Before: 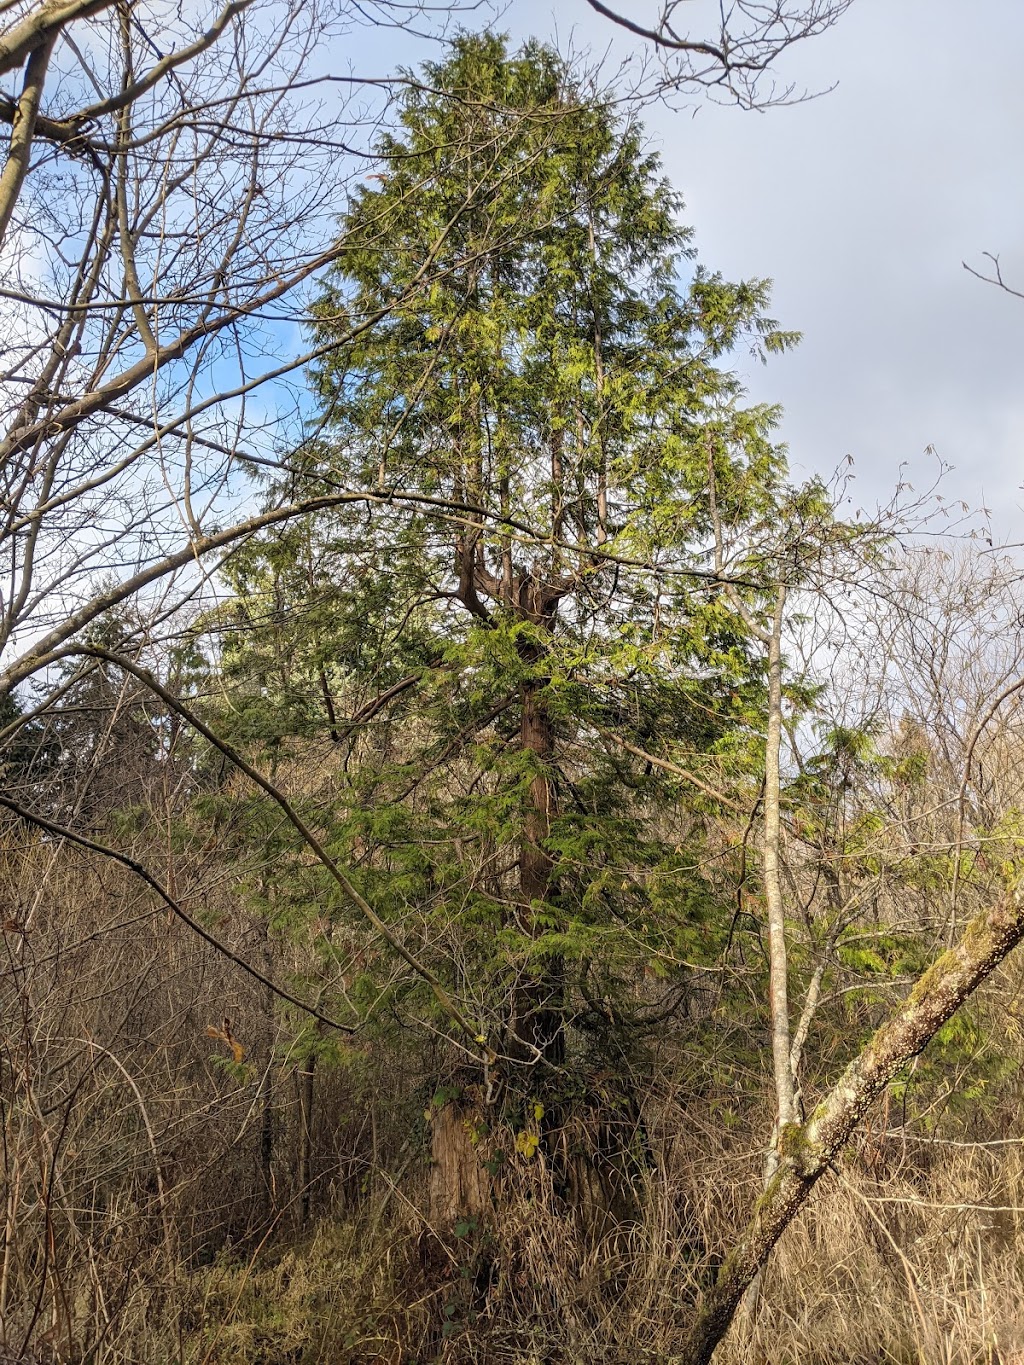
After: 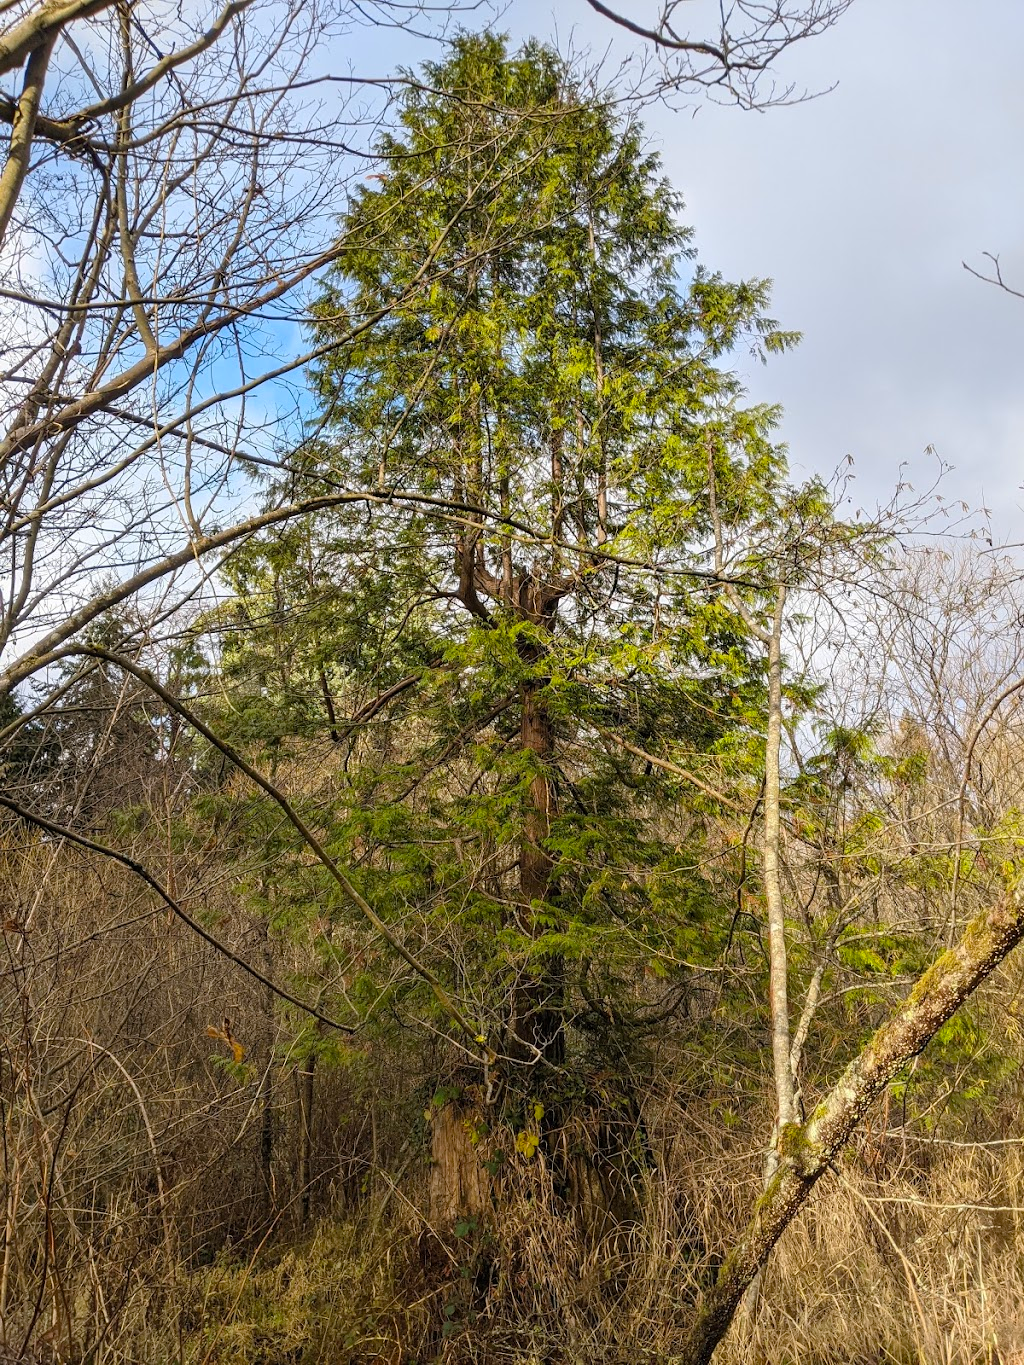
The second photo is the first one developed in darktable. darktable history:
color balance rgb: shadows lift › chroma 3.8%, shadows lift › hue 88.67°, perceptual saturation grading › global saturation 25.44%
